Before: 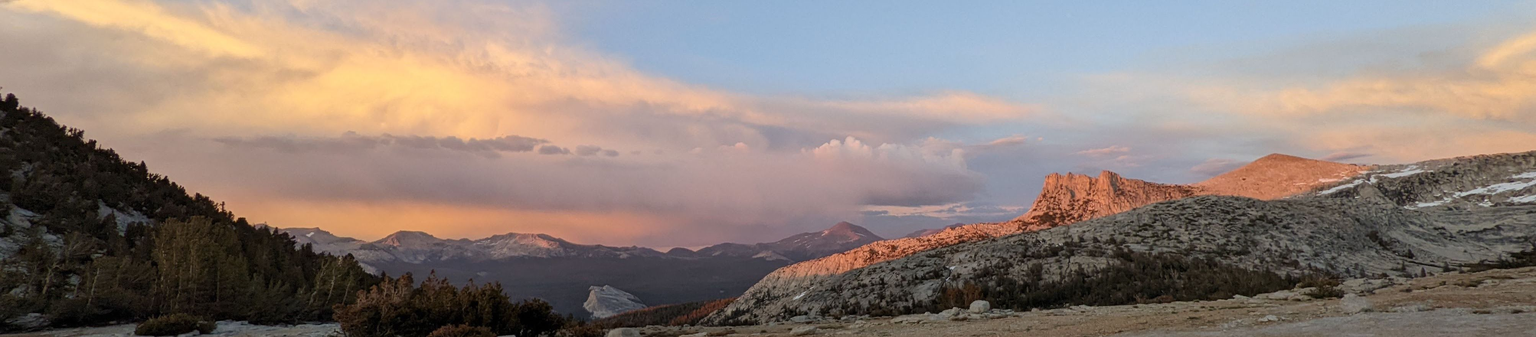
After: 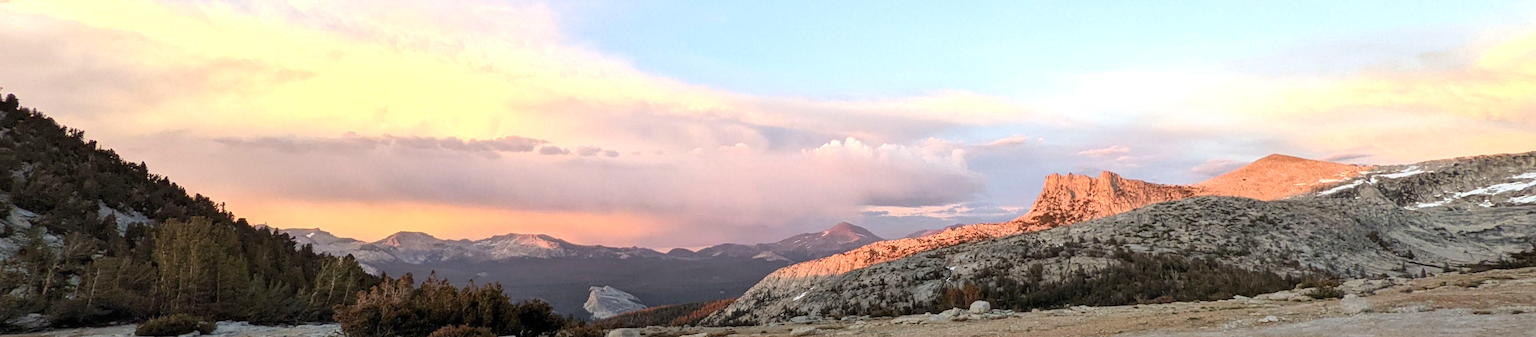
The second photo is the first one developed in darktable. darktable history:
exposure: exposure 0.941 EV, compensate exposure bias true, compensate highlight preservation false
tone curve: color space Lab, independent channels, preserve colors none
